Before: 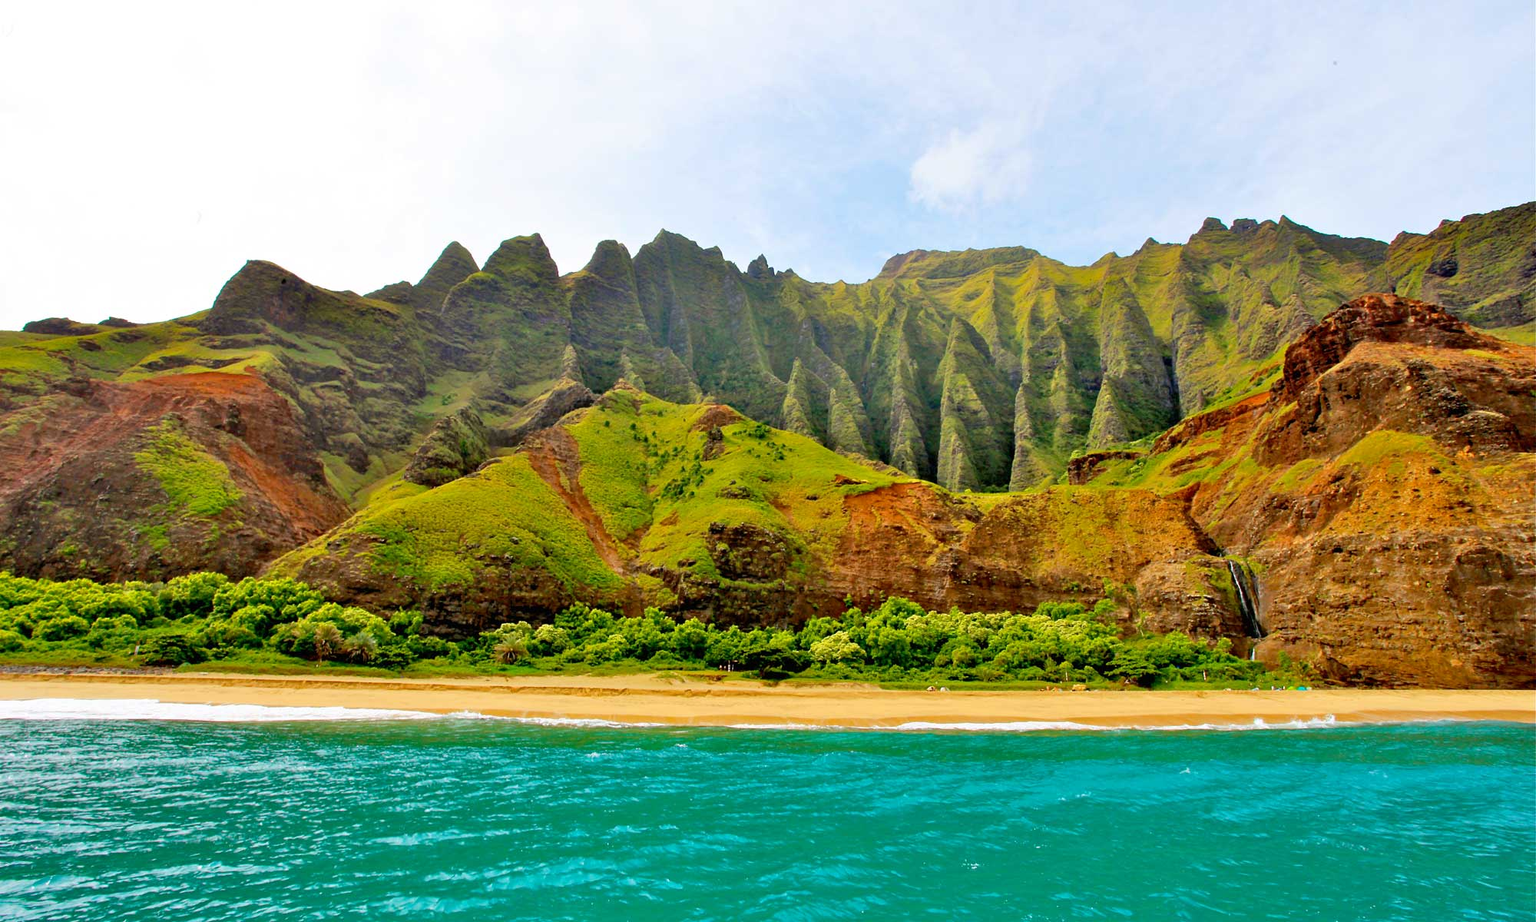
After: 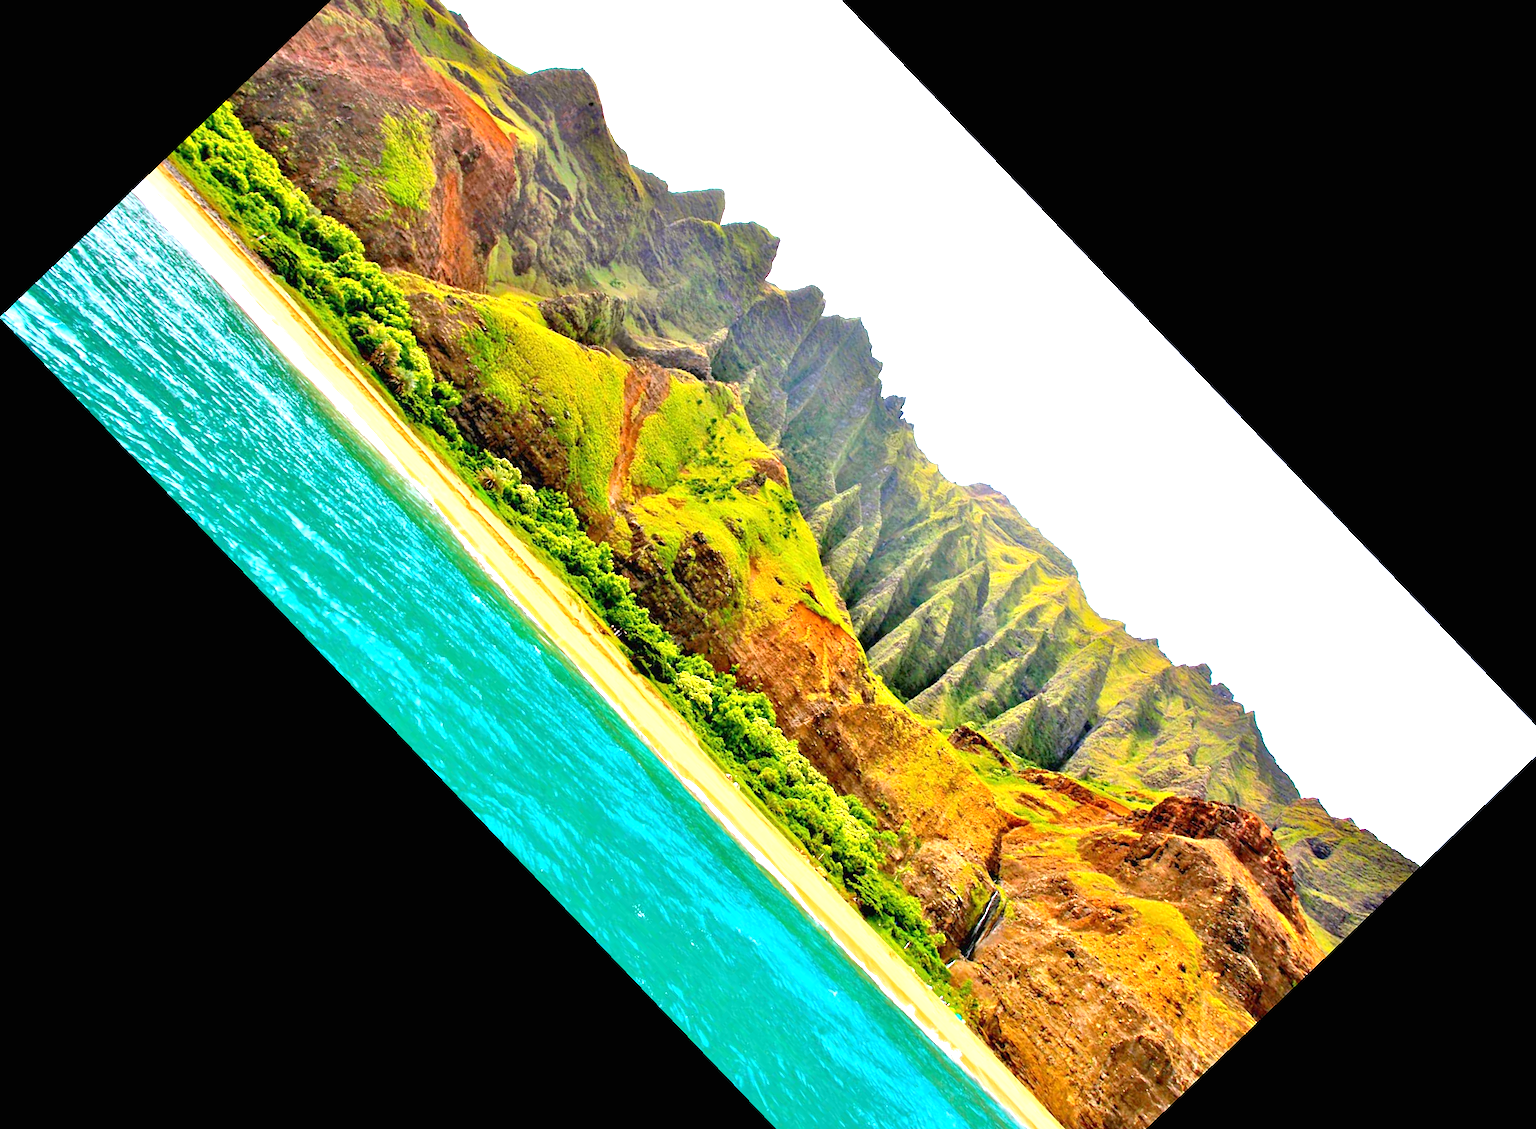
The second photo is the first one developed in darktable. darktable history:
exposure: black level correction 0, exposure 1.2 EV, compensate highlight preservation false
white balance: red 1.004, blue 1.096
crop and rotate: angle -46.26°, top 16.234%, right 0.912%, bottom 11.704%
rotate and perspective: automatic cropping original format, crop left 0, crop top 0
